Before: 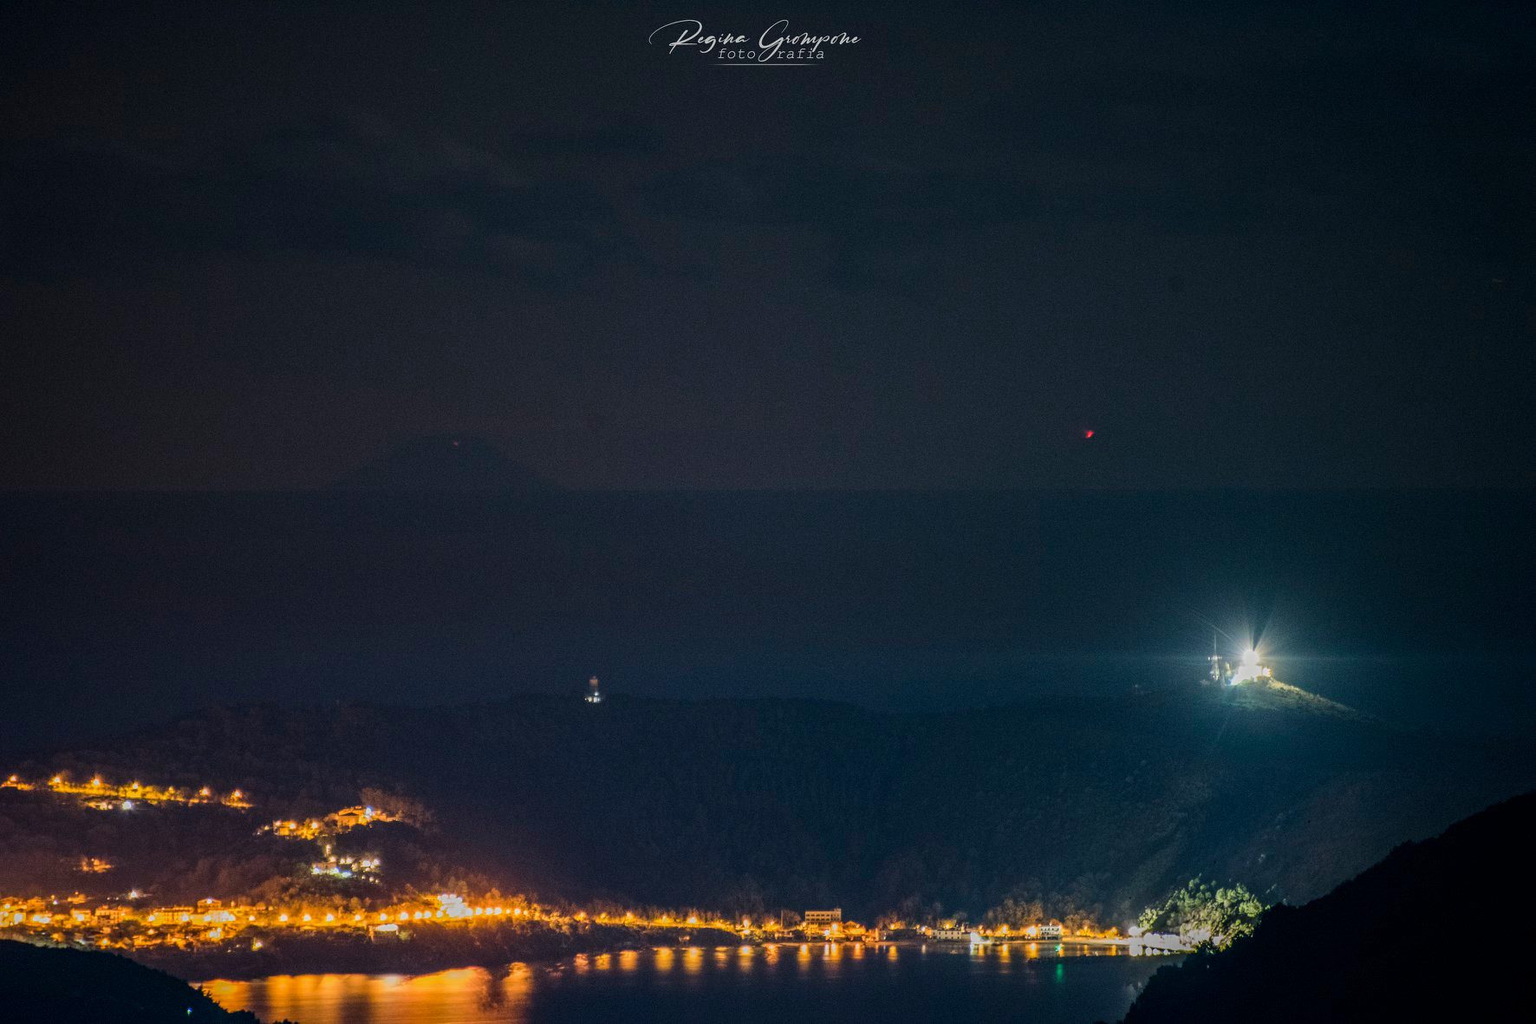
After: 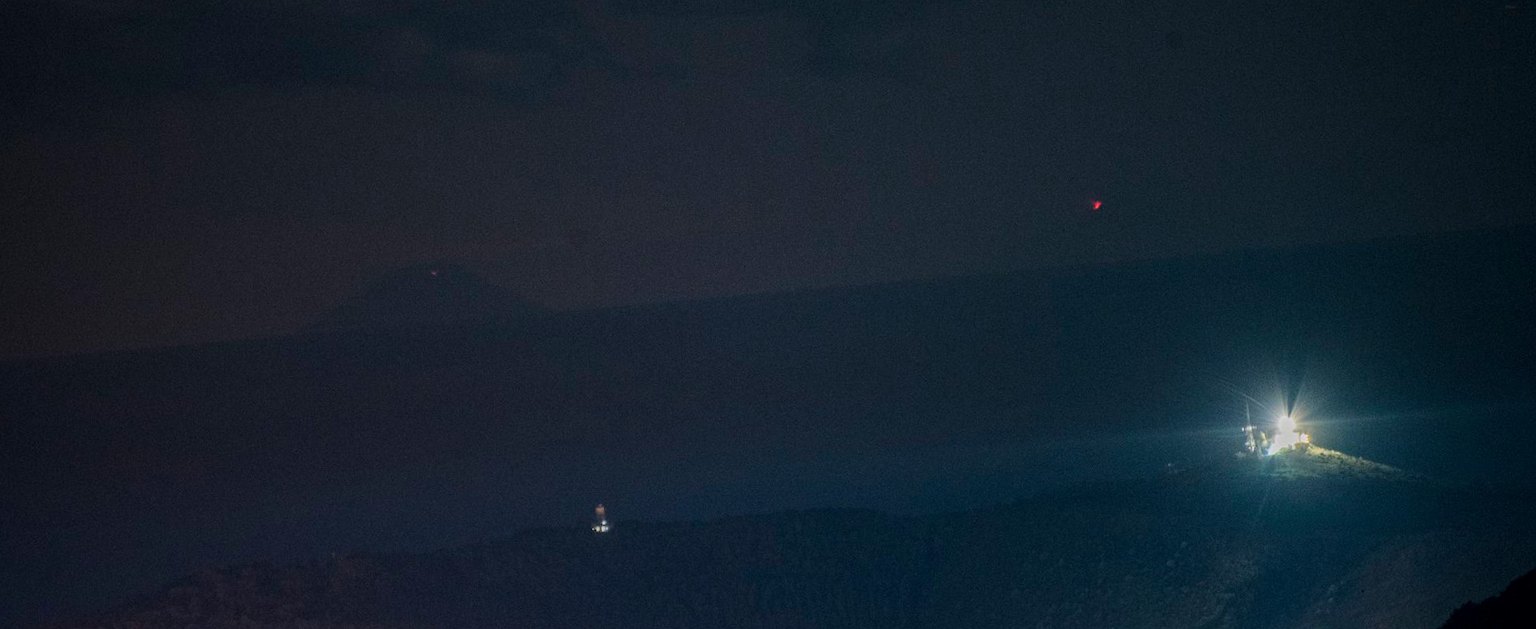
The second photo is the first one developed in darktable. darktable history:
rotate and perspective: rotation -5°, crop left 0.05, crop right 0.952, crop top 0.11, crop bottom 0.89
crop: top 16.727%, bottom 16.727%
local contrast: detail 110%
